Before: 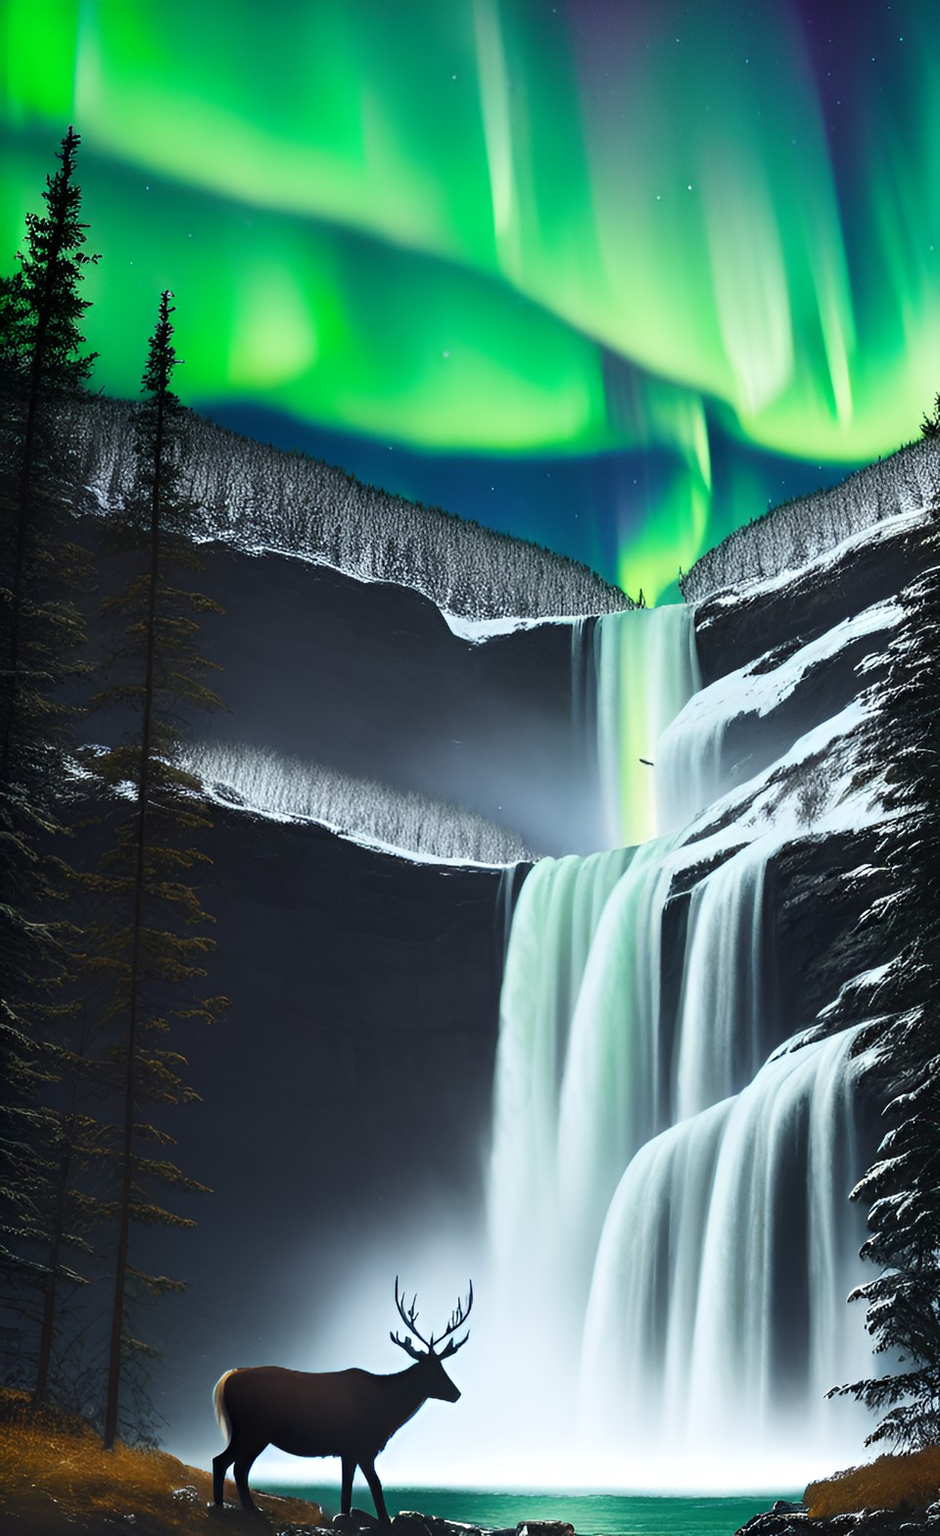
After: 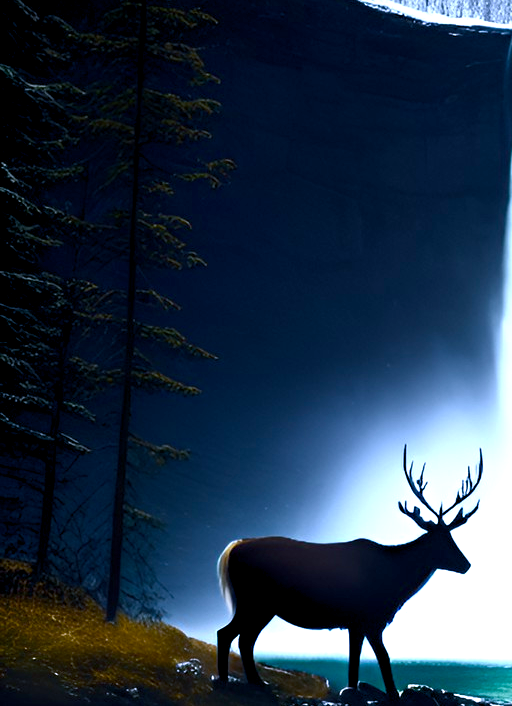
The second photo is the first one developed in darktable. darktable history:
exposure: black level correction 0.005, exposure 0.001 EV, compensate highlight preservation false
color balance rgb: shadows lift › chroma 2%, shadows lift › hue 185.64°, power › luminance 1.48%, highlights gain › chroma 3%, highlights gain › hue 54.51°, global offset › luminance -0.4%, perceptual saturation grading › highlights -18.47%, perceptual saturation grading › mid-tones 6.62%, perceptual saturation grading › shadows 28.22%, perceptual brilliance grading › highlights 15.68%, perceptual brilliance grading › shadows -14.29%, global vibrance 25.96%, contrast 6.45%
crop and rotate: top 54.778%, right 46.61%, bottom 0.159%
white balance: red 0.871, blue 1.249
